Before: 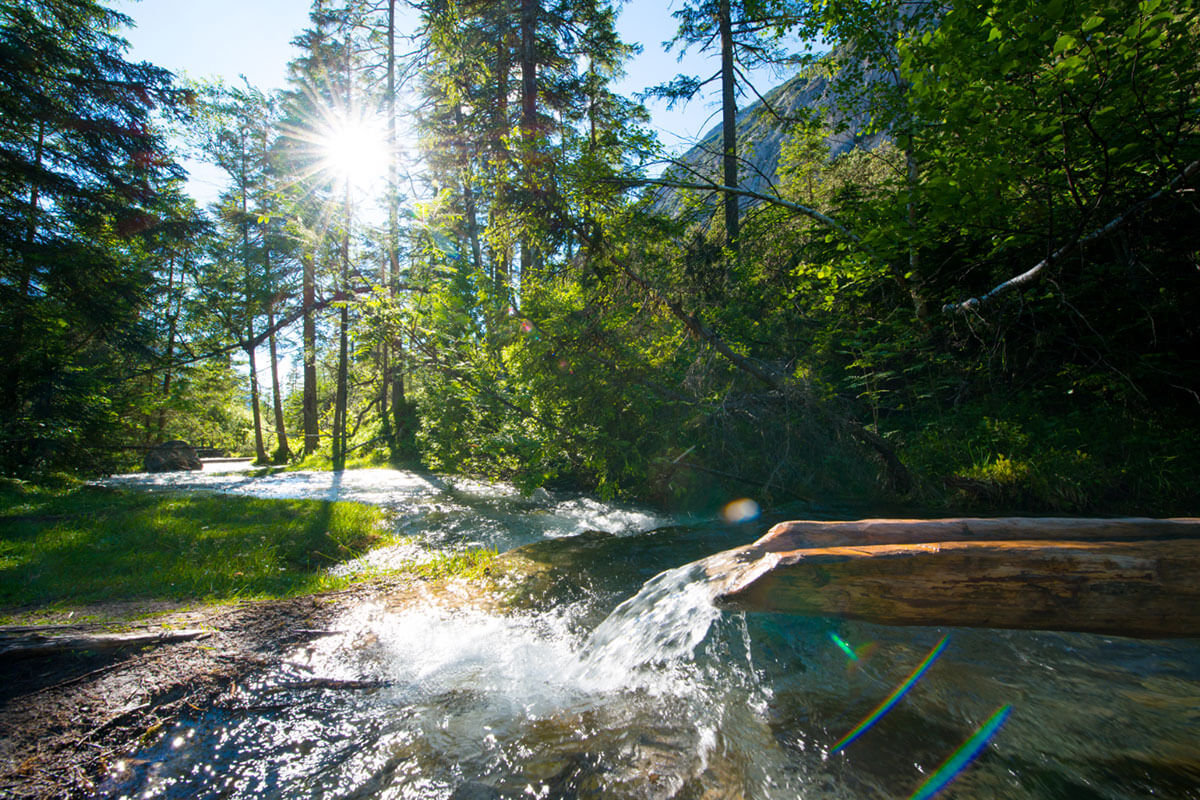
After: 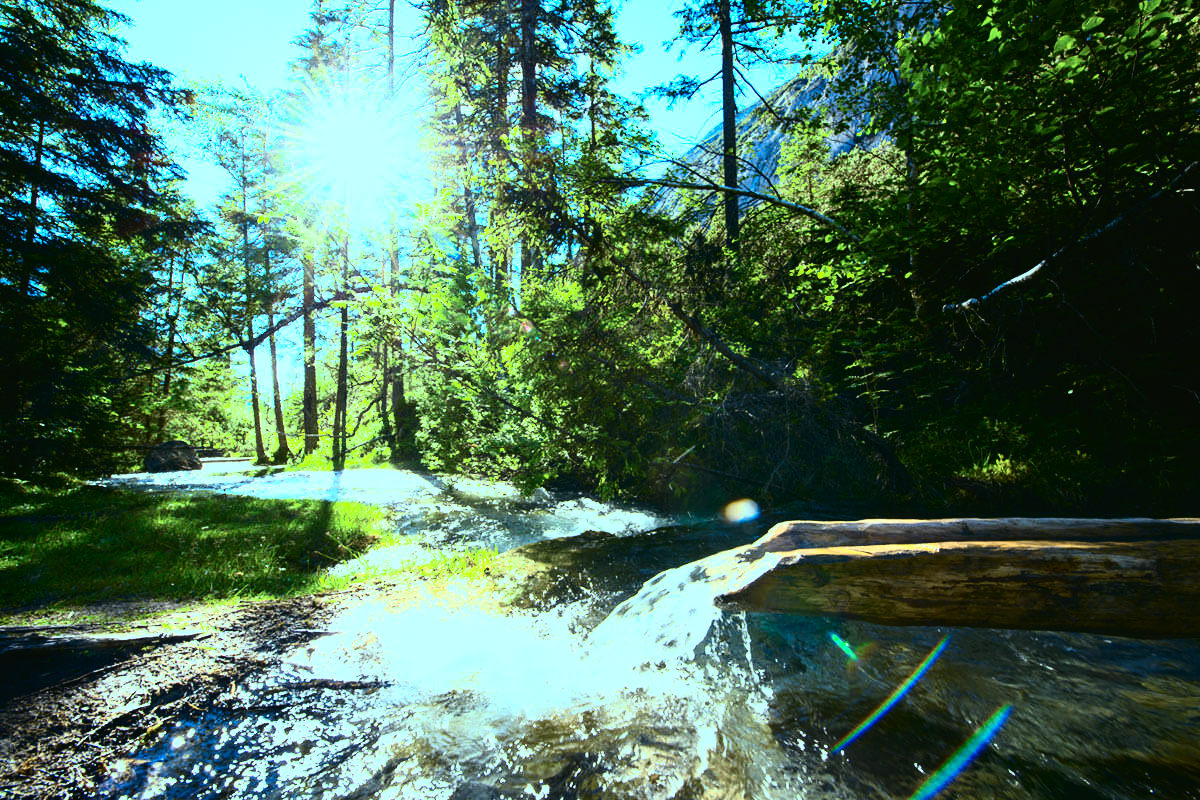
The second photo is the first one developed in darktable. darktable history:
tone equalizer: -8 EV -0.75 EV, -7 EV -0.7 EV, -6 EV -0.6 EV, -5 EV -0.4 EV, -3 EV 0.4 EV, -2 EV 0.6 EV, -1 EV 0.7 EV, +0 EV 0.75 EV, edges refinement/feathering 500, mask exposure compensation -1.57 EV, preserve details no
tone curve: curves: ch0 [(0, 0.023) (0.087, 0.065) (0.184, 0.168) (0.45, 0.54) (0.57, 0.683) (0.706, 0.841) (0.877, 0.948) (1, 0.984)]; ch1 [(0, 0) (0.388, 0.369) (0.447, 0.447) (0.505, 0.5) (0.534, 0.528) (0.57, 0.571) (0.592, 0.602) (0.644, 0.663) (1, 1)]; ch2 [(0, 0) (0.314, 0.223) (0.427, 0.405) (0.492, 0.496) (0.524, 0.547) (0.534, 0.57) (0.583, 0.605) (0.673, 0.667) (1, 1)], color space Lab, independent channels, preserve colors none
color balance: mode lift, gamma, gain (sRGB), lift [0.997, 0.979, 1.021, 1.011], gamma [1, 1.084, 0.916, 0.998], gain [1, 0.87, 1.13, 1.101], contrast 4.55%, contrast fulcrum 38.24%, output saturation 104.09%
